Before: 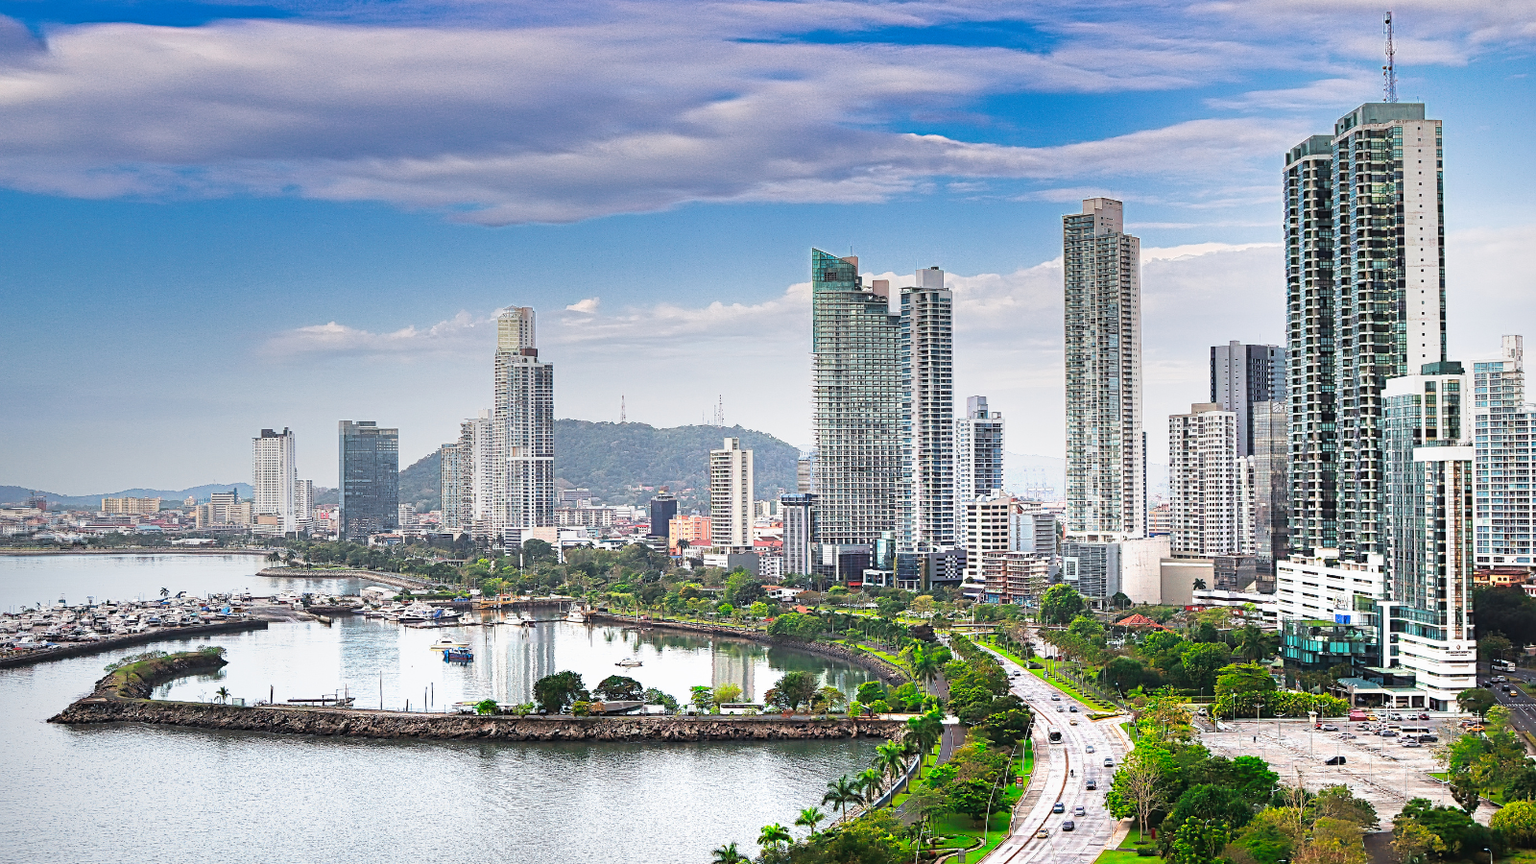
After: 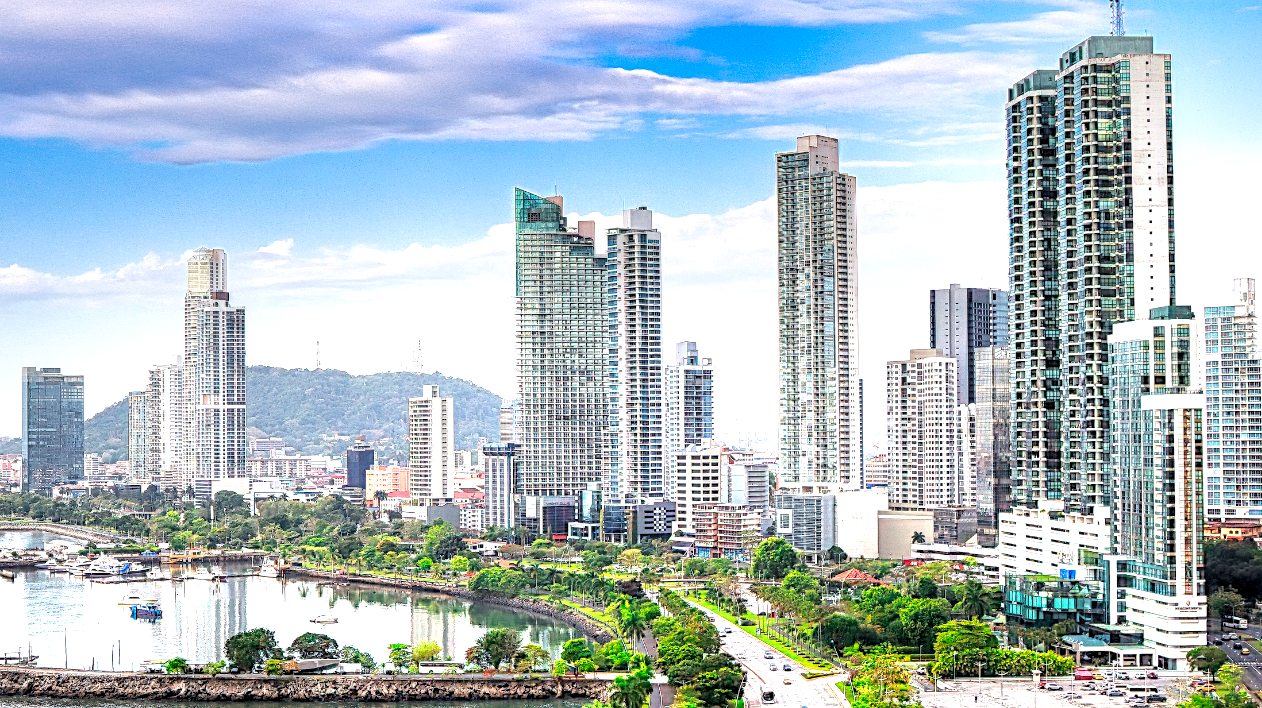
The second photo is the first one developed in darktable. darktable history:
levels: levels [0.093, 0.434, 0.988]
local contrast: highlights 20%, shadows 70%, detail 170%
exposure: black level correction 0, exposure 0.4 EV, compensate exposure bias true, compensate highlight preservation false
crop and rotate: left 20.74%, top 7.912%, right 0.375%, bottom 13.378%
